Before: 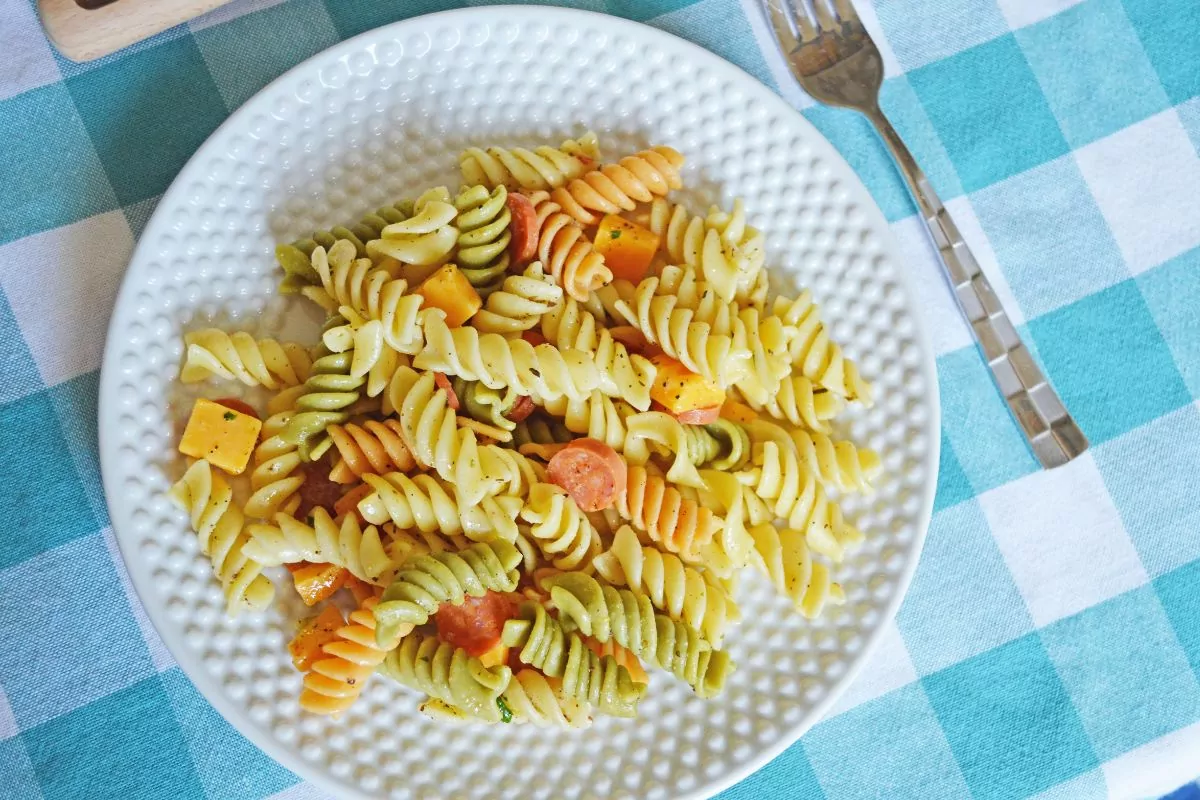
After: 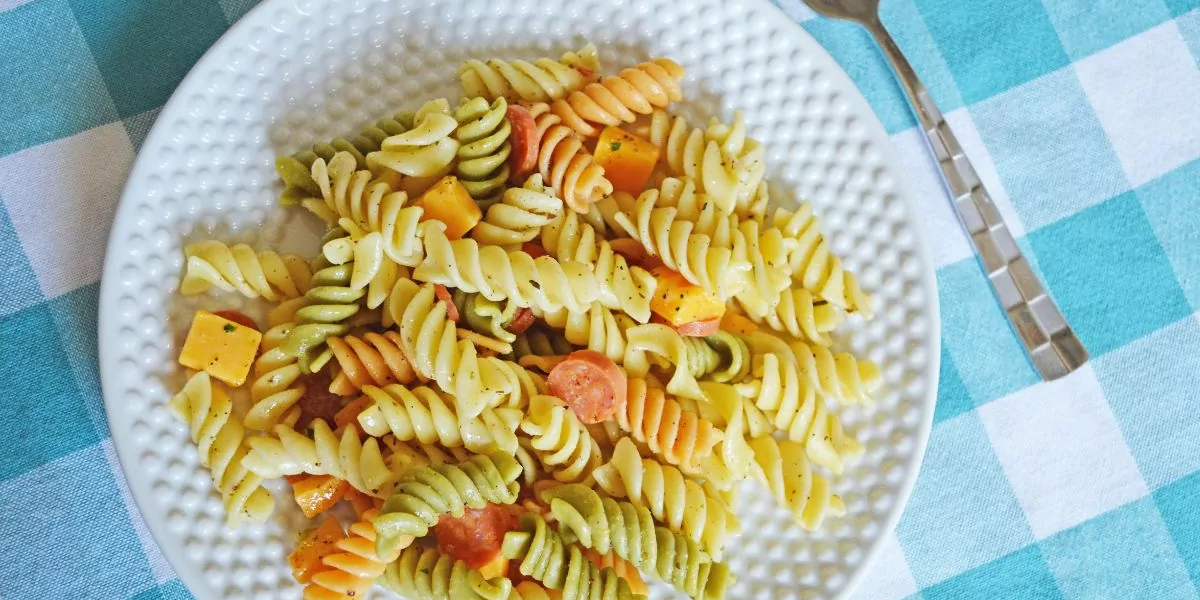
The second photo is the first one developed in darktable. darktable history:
crop: top 11.057%, bottom 13.903%
